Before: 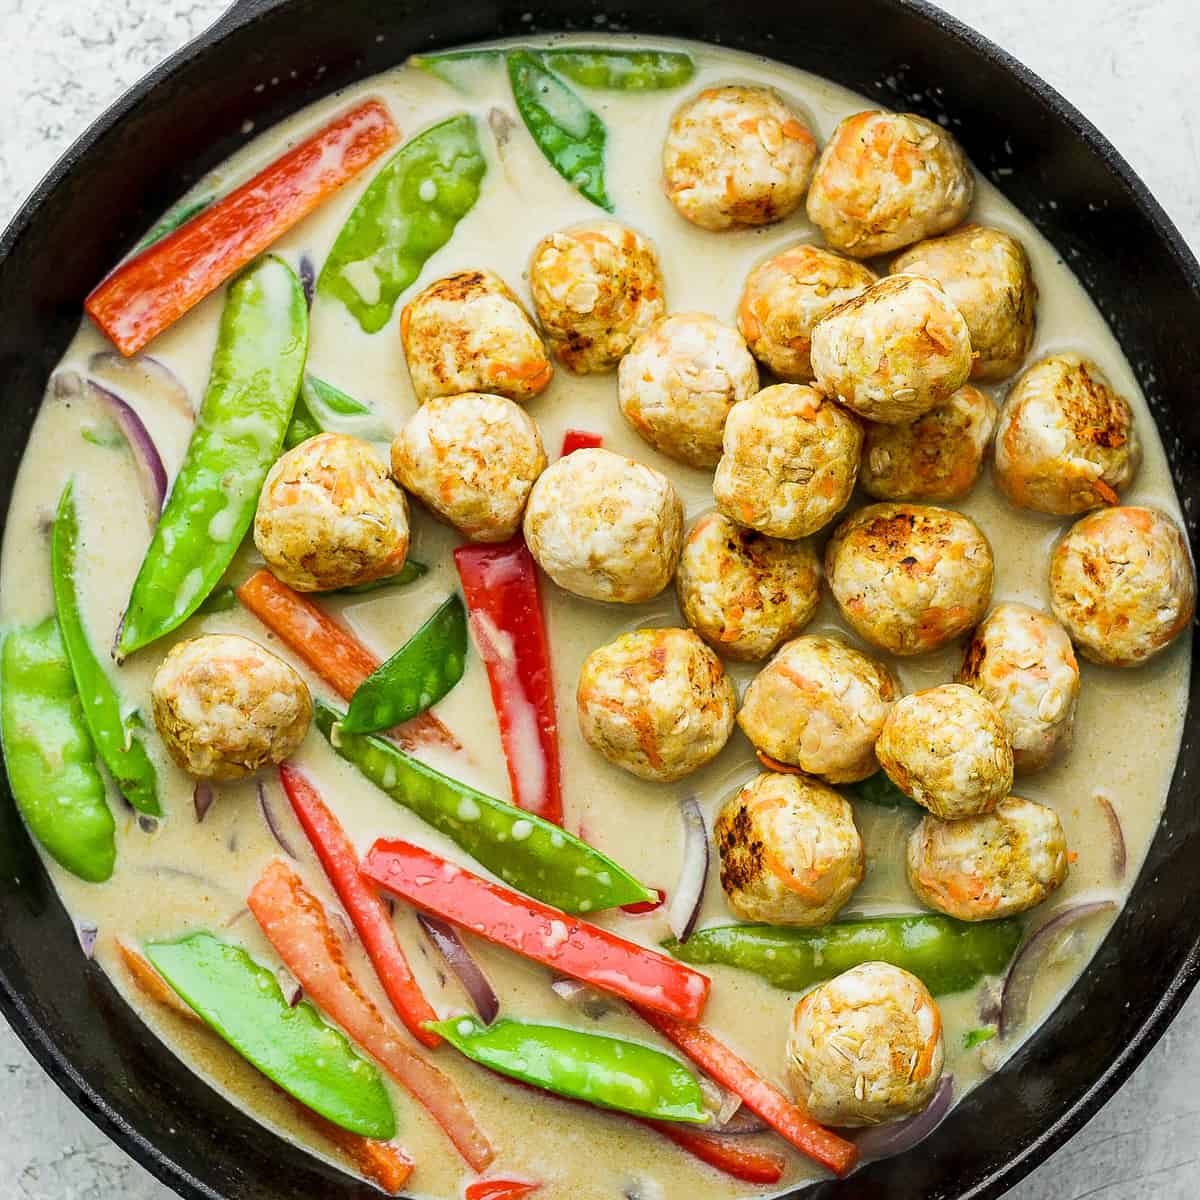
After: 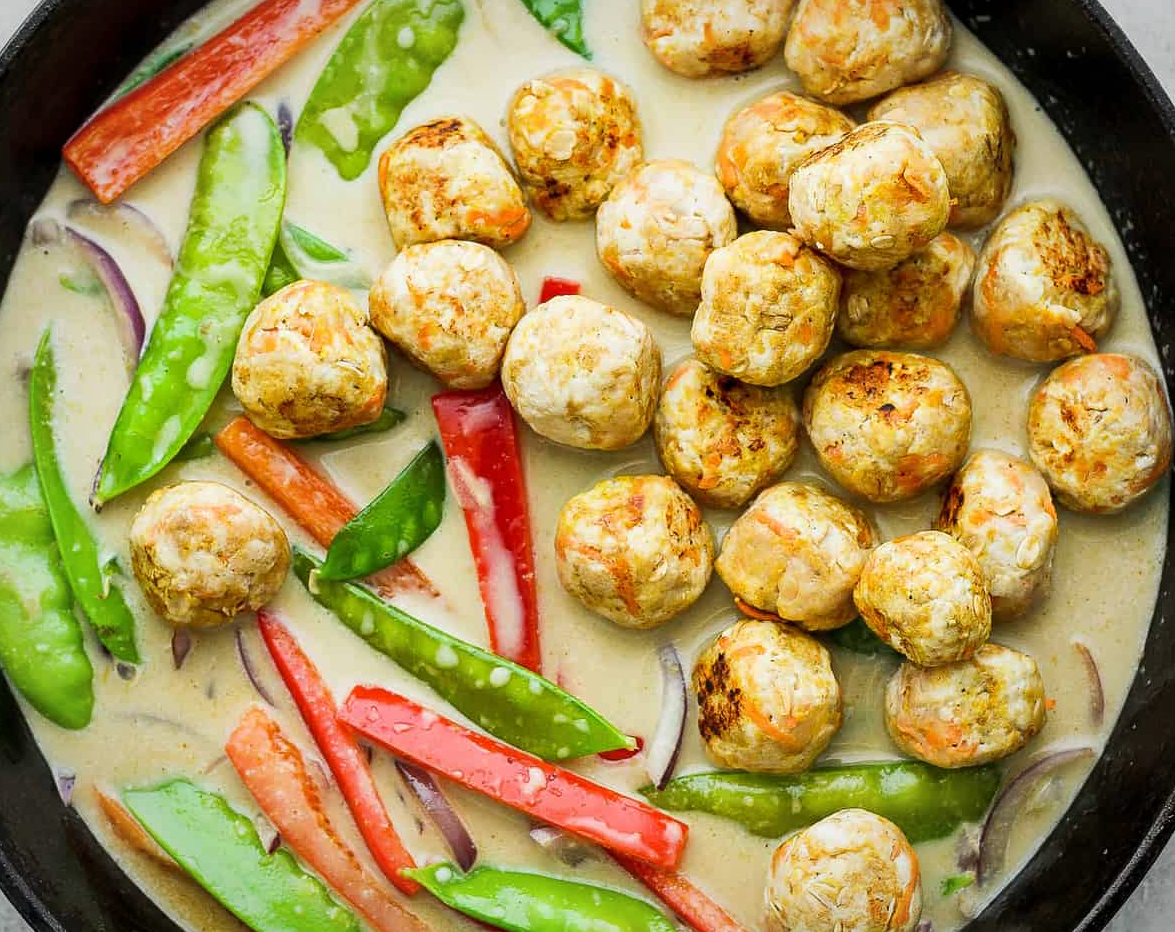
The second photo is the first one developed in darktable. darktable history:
vignetting: brightness -0.3, saturation -0.049, automatic ratio true
crop and rotate: left 1.883%, top 12.818%, right 0.133%, bottom 9.51%
